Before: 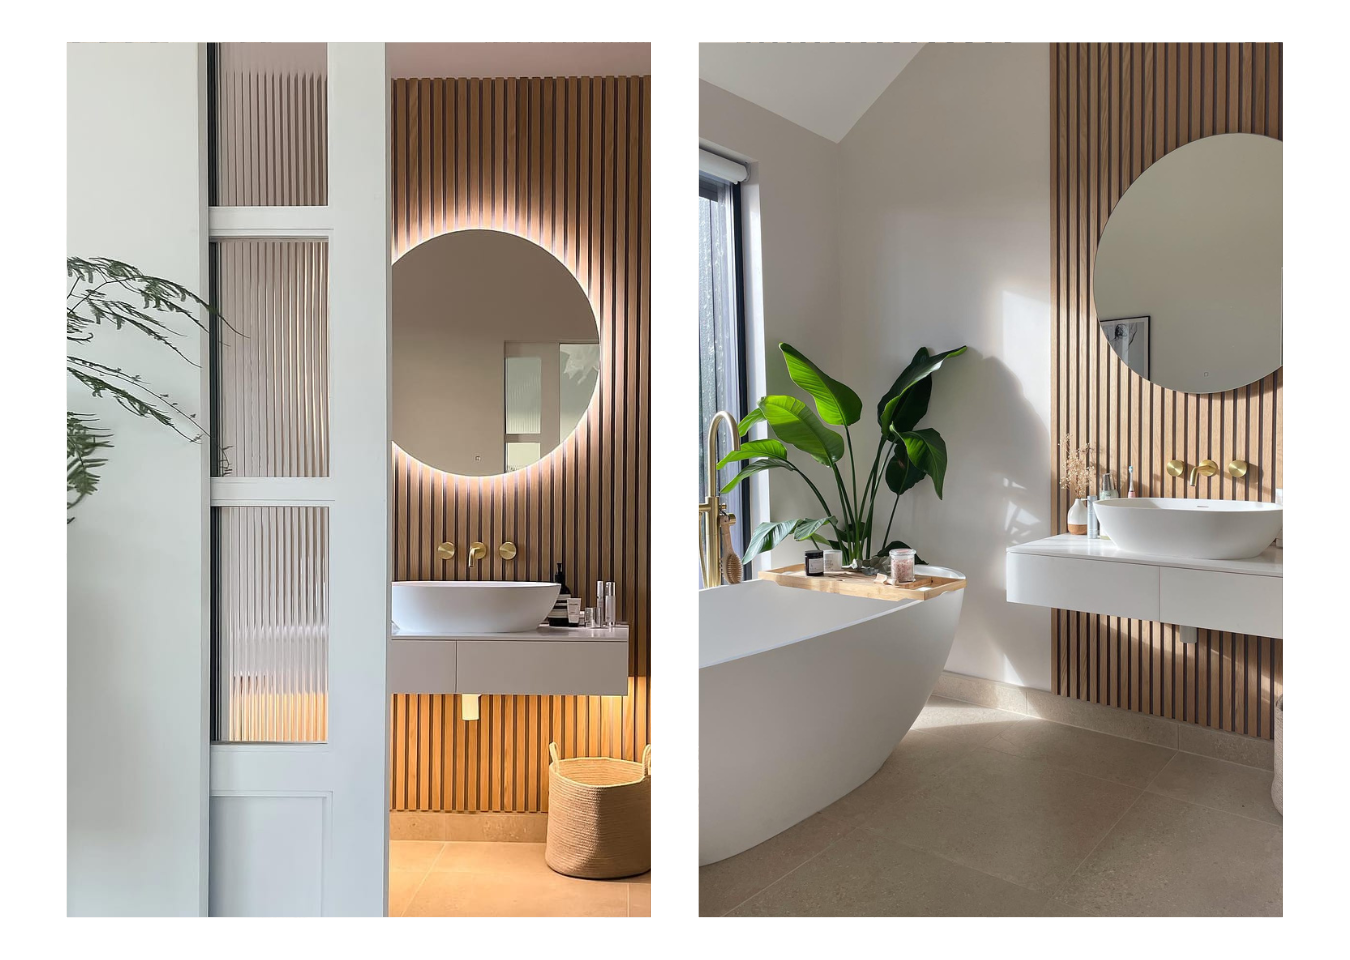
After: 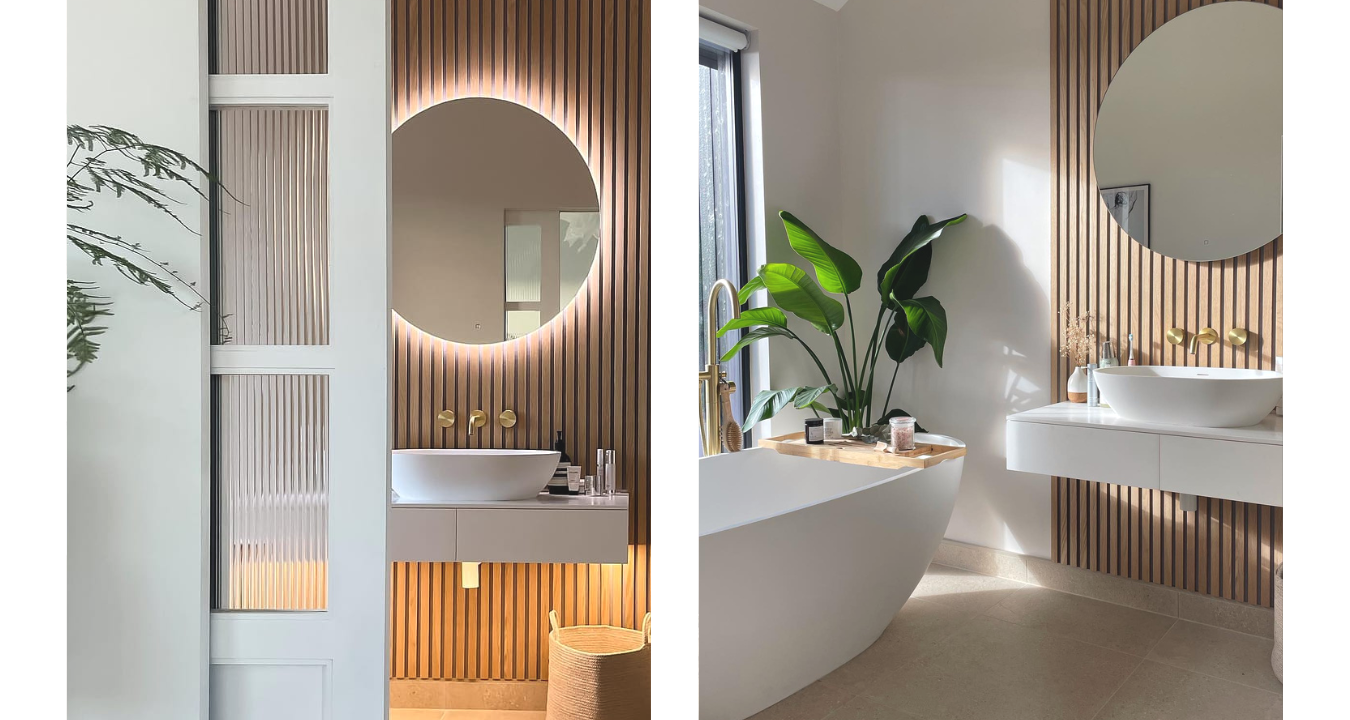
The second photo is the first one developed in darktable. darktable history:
exposure: black level correction -0.008, exposure 0.067 EV, compensate highlight preservation false
crop: top 13.819%, bottom 11.169%
